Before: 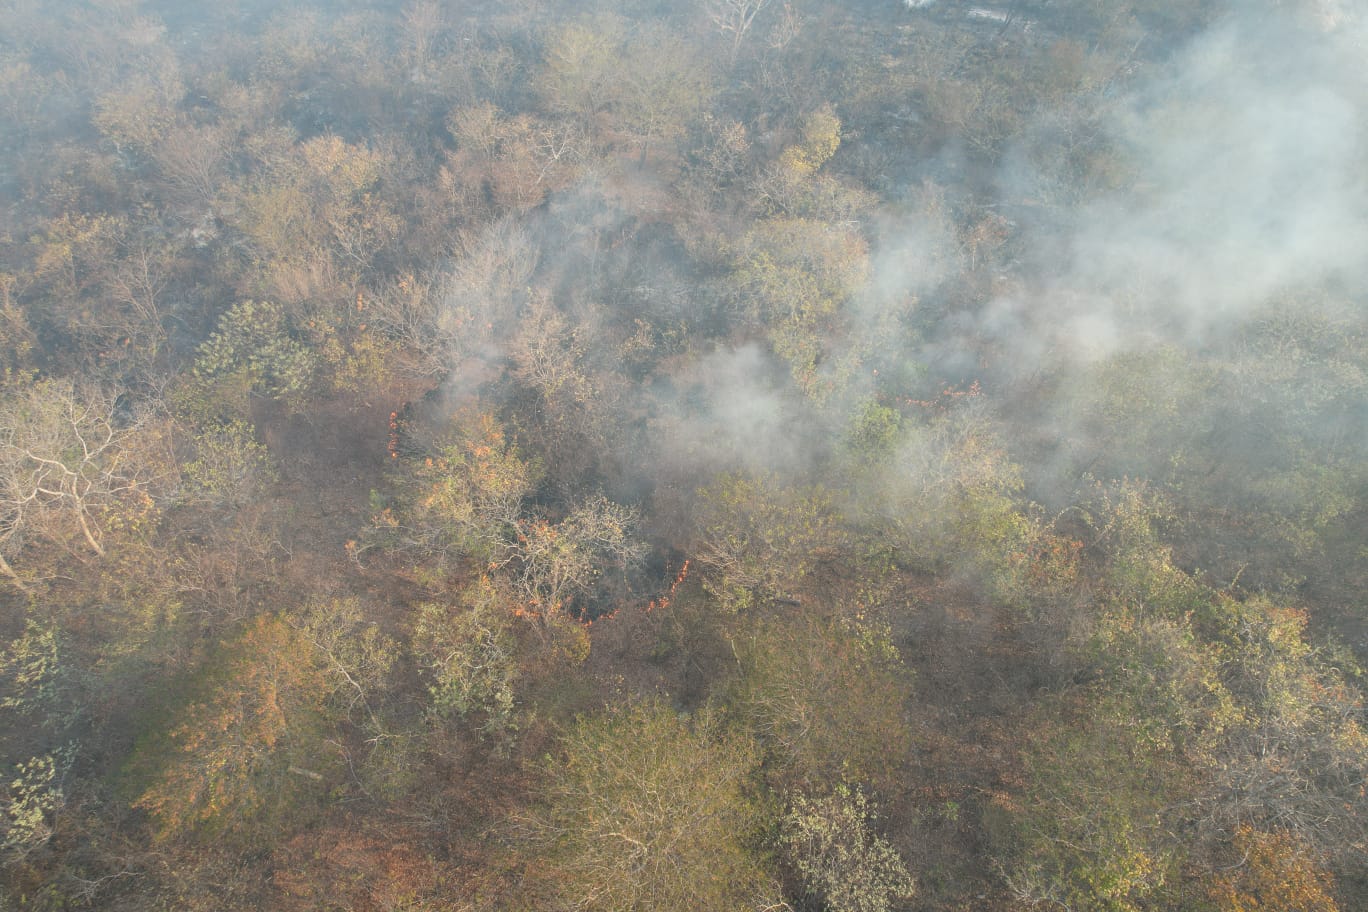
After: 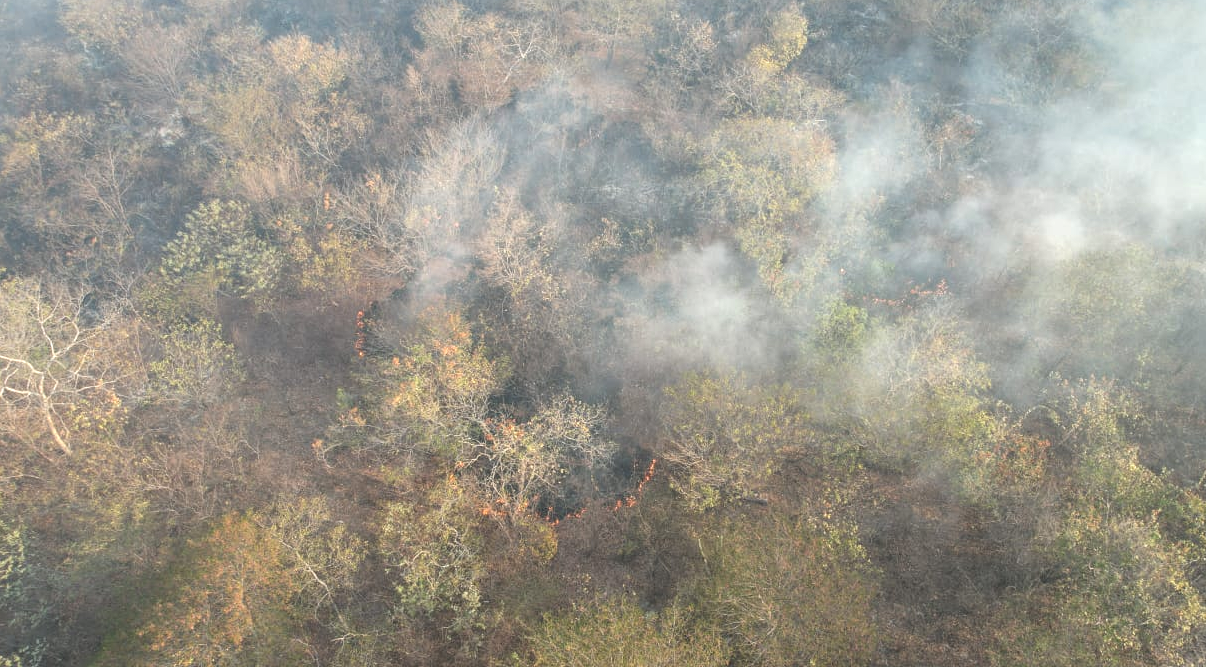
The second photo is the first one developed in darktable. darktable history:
crop and rotate: left 2.428%, top 11.159%, right 9.374%, bottom 15.655%
local contrast: highlights 104%, shadows 102%, detail 120%, midtone range 0.2
levels: levels [0.055, 0.477, 0.9]
